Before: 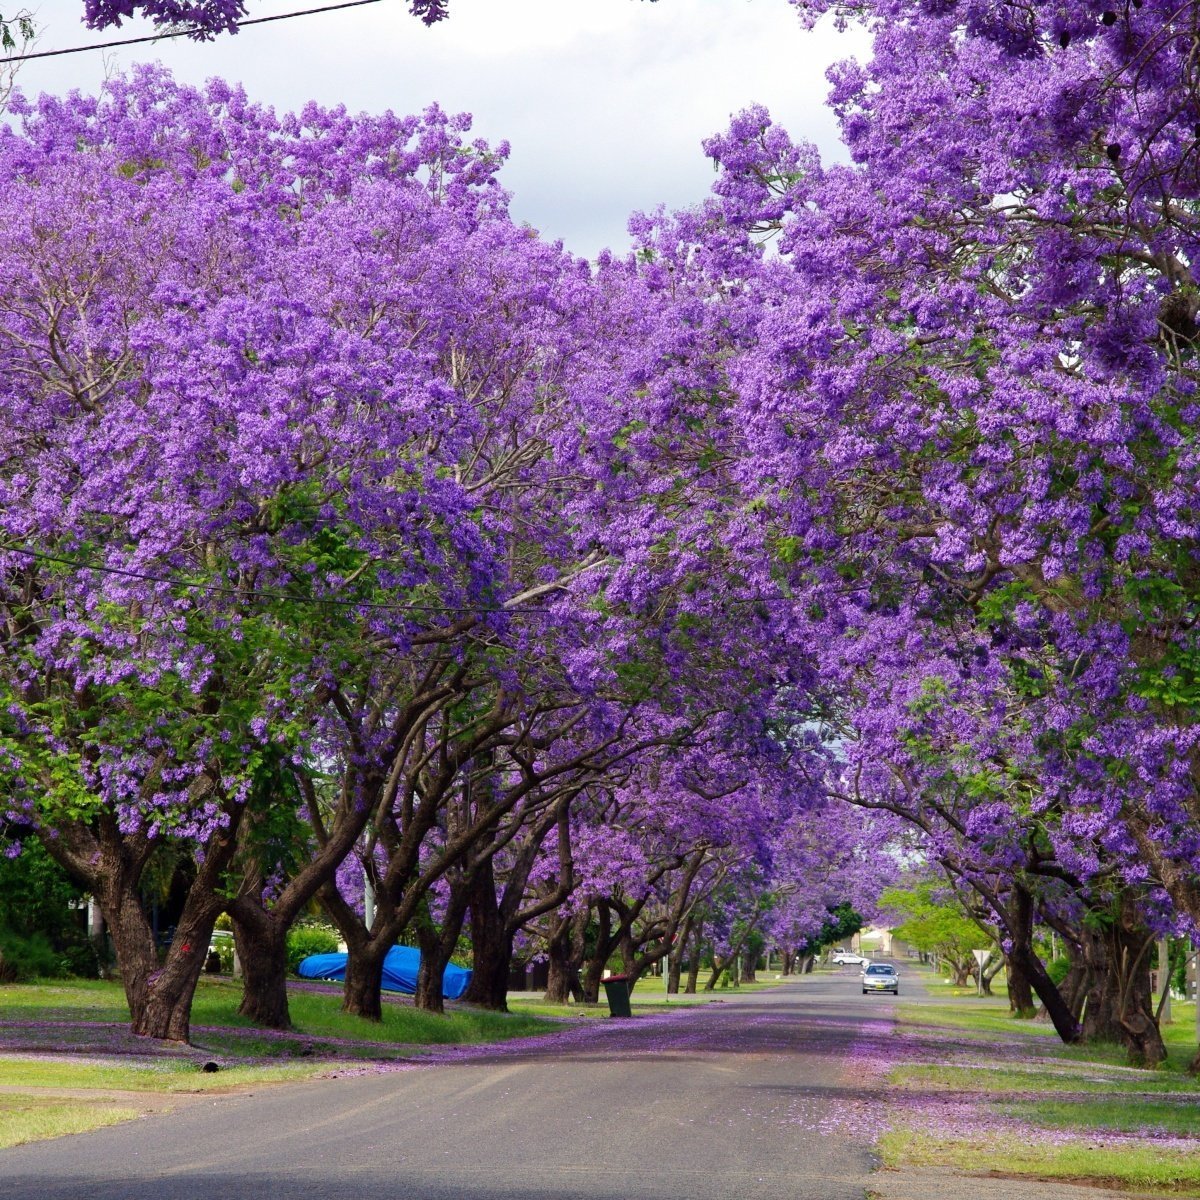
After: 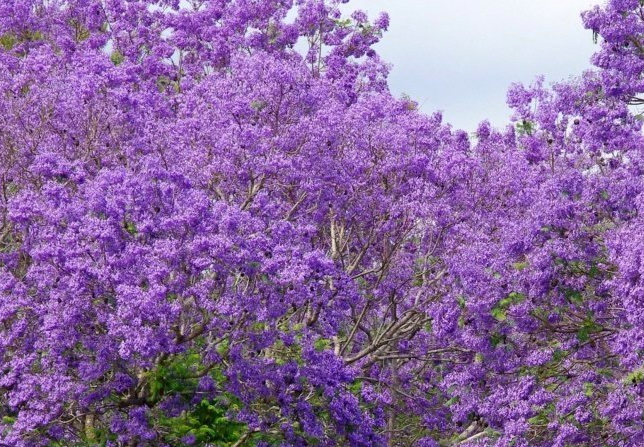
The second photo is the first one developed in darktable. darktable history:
crop: left 10.085%, top 10.702%, right 36.171%, bottom 51.983%
color zones: curves: ch0 [(0.068, 0.464) (0.25, 0.5) (0.48, 0.508) (0.75, 0.536) (0.886, 0.476) (0.967, 0.456)]; ch1 [(0.066, 0.456) (0.25, 0.5) (0.616, 0.508) (0.746, 0.56) (0.934, 0.444)]
